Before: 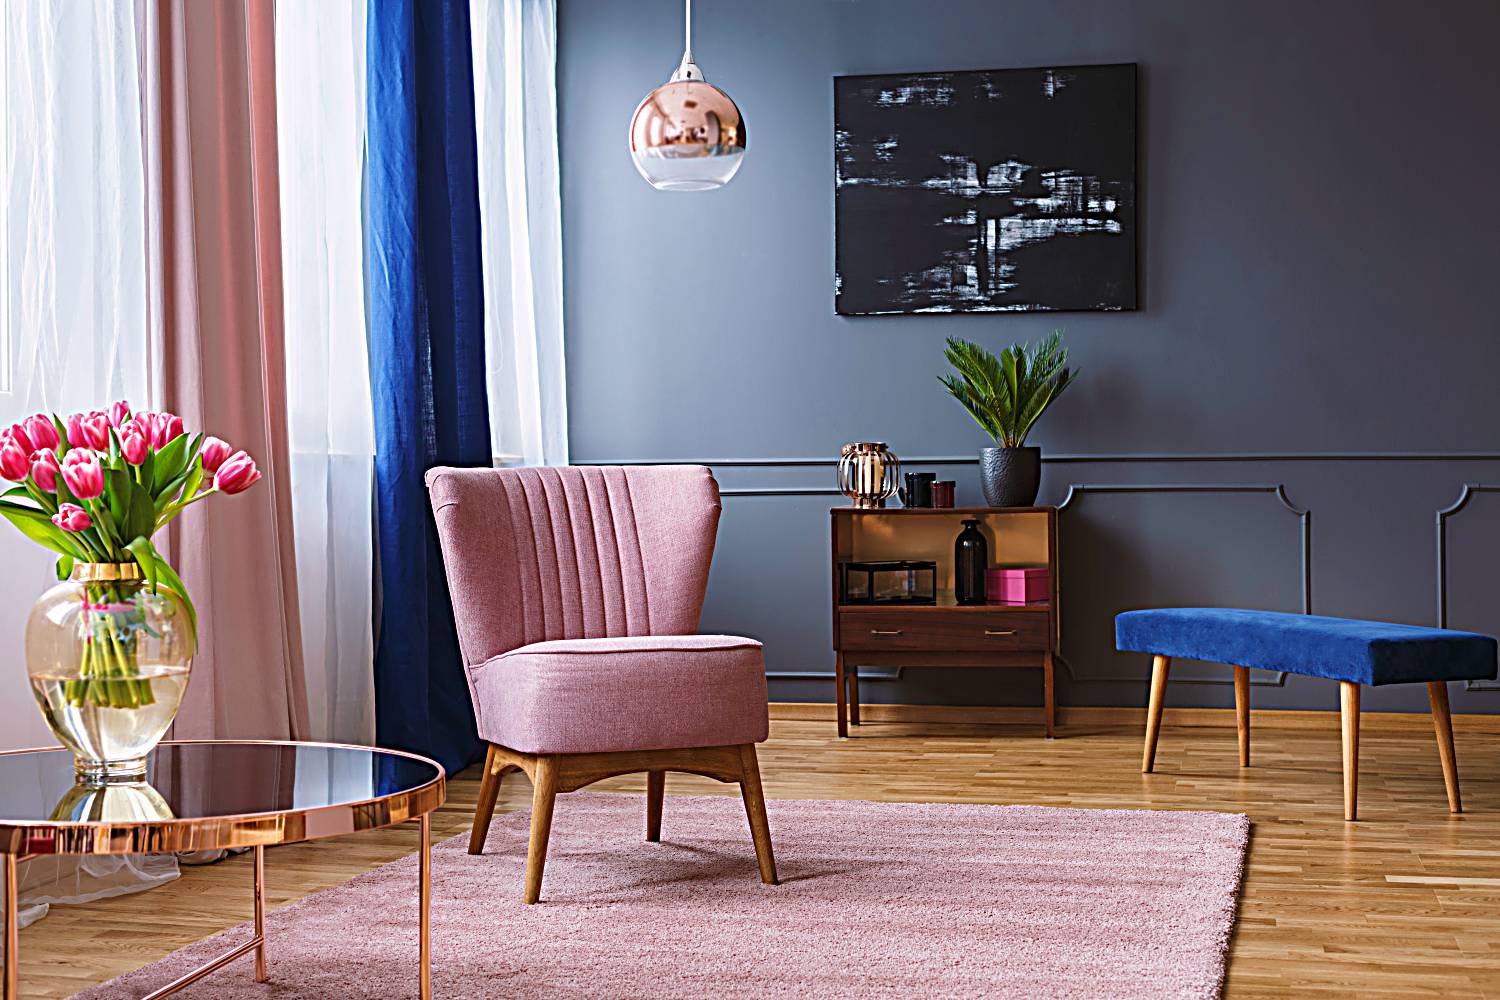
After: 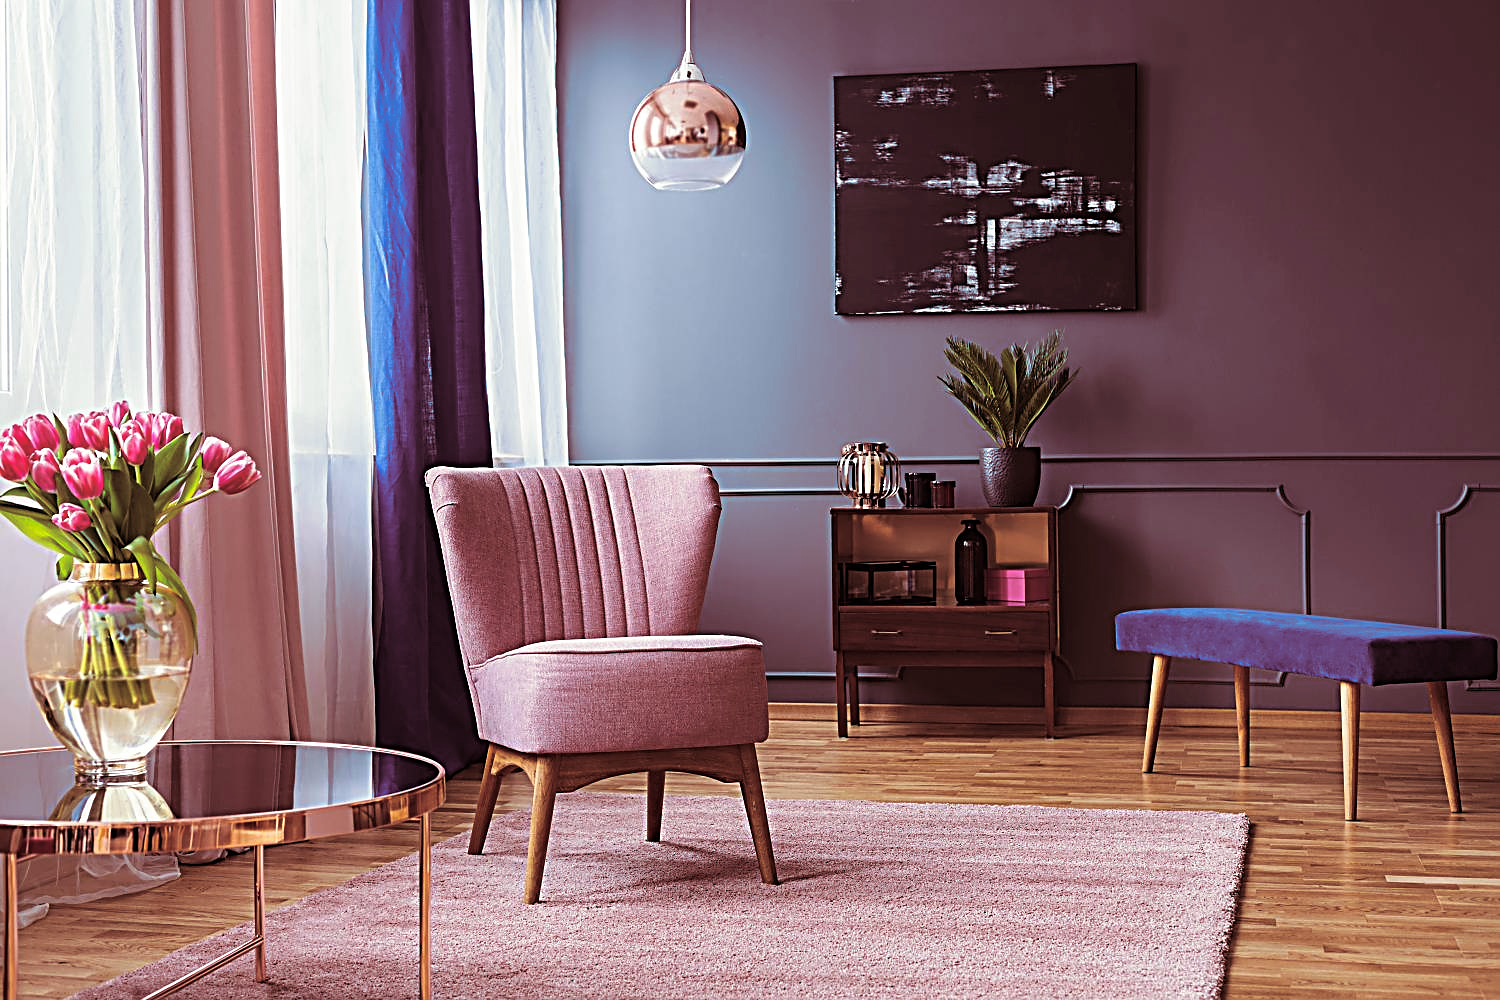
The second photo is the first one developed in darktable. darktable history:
split-toning: on, module defaults
sharpen: radius 1, threshold 1
